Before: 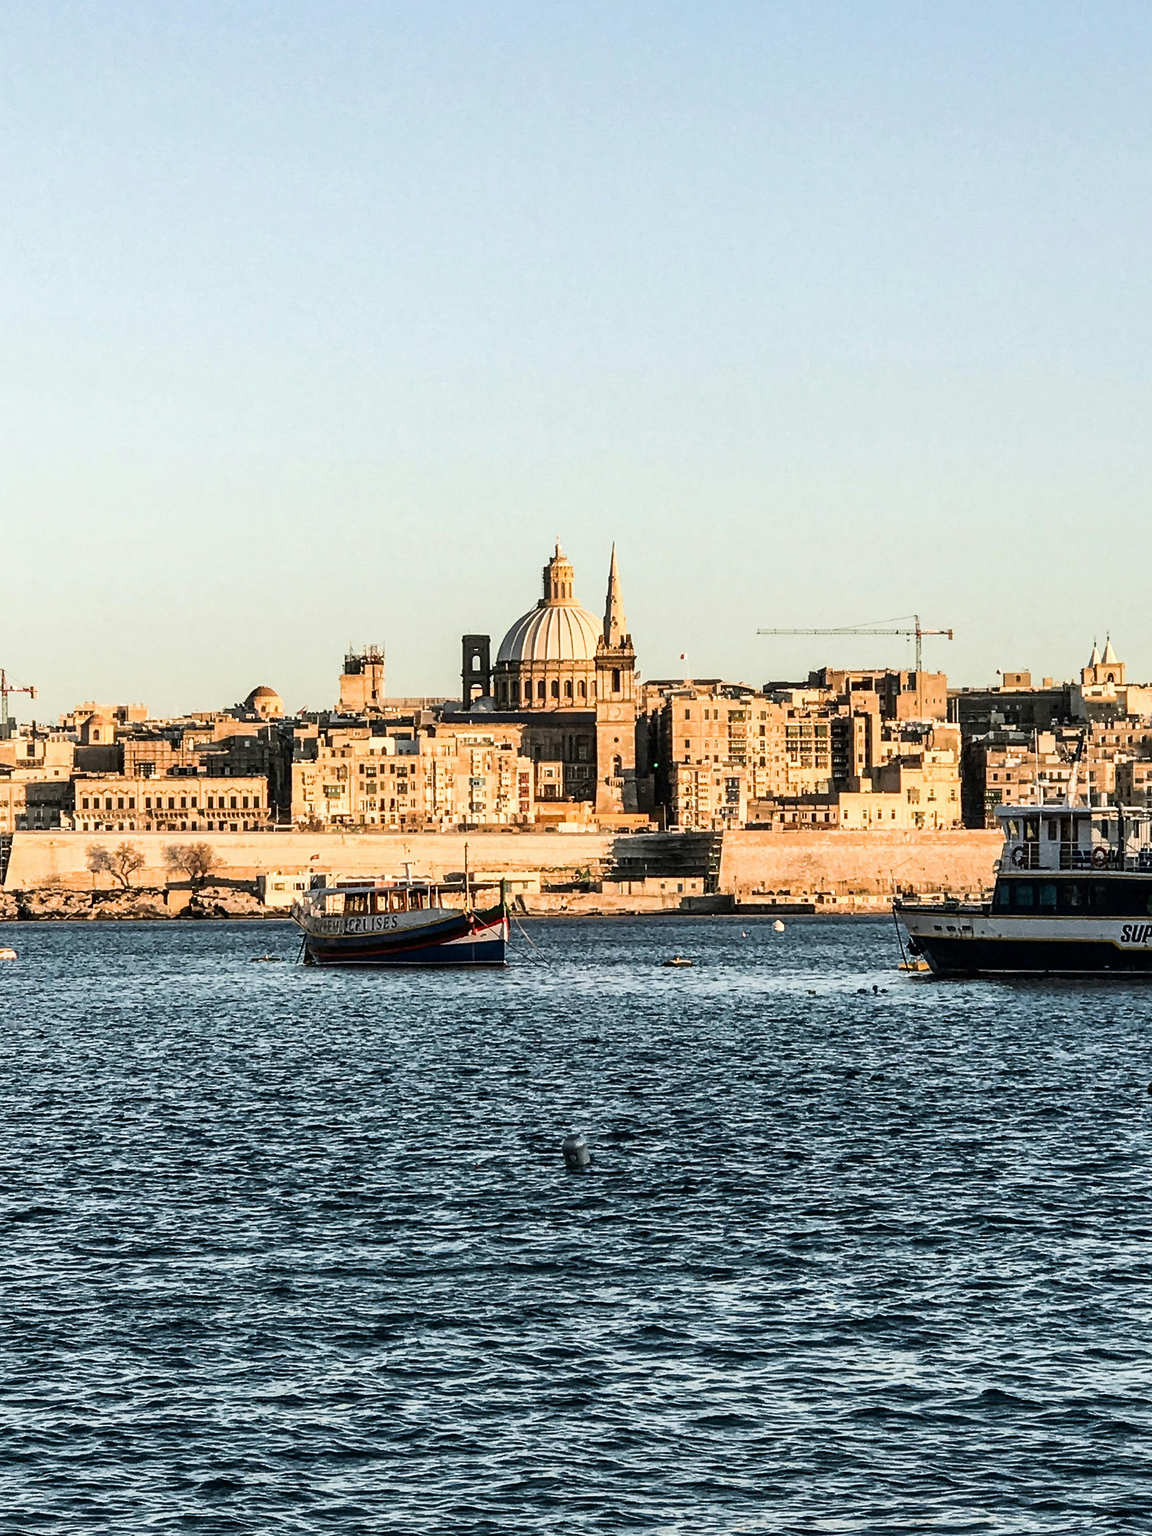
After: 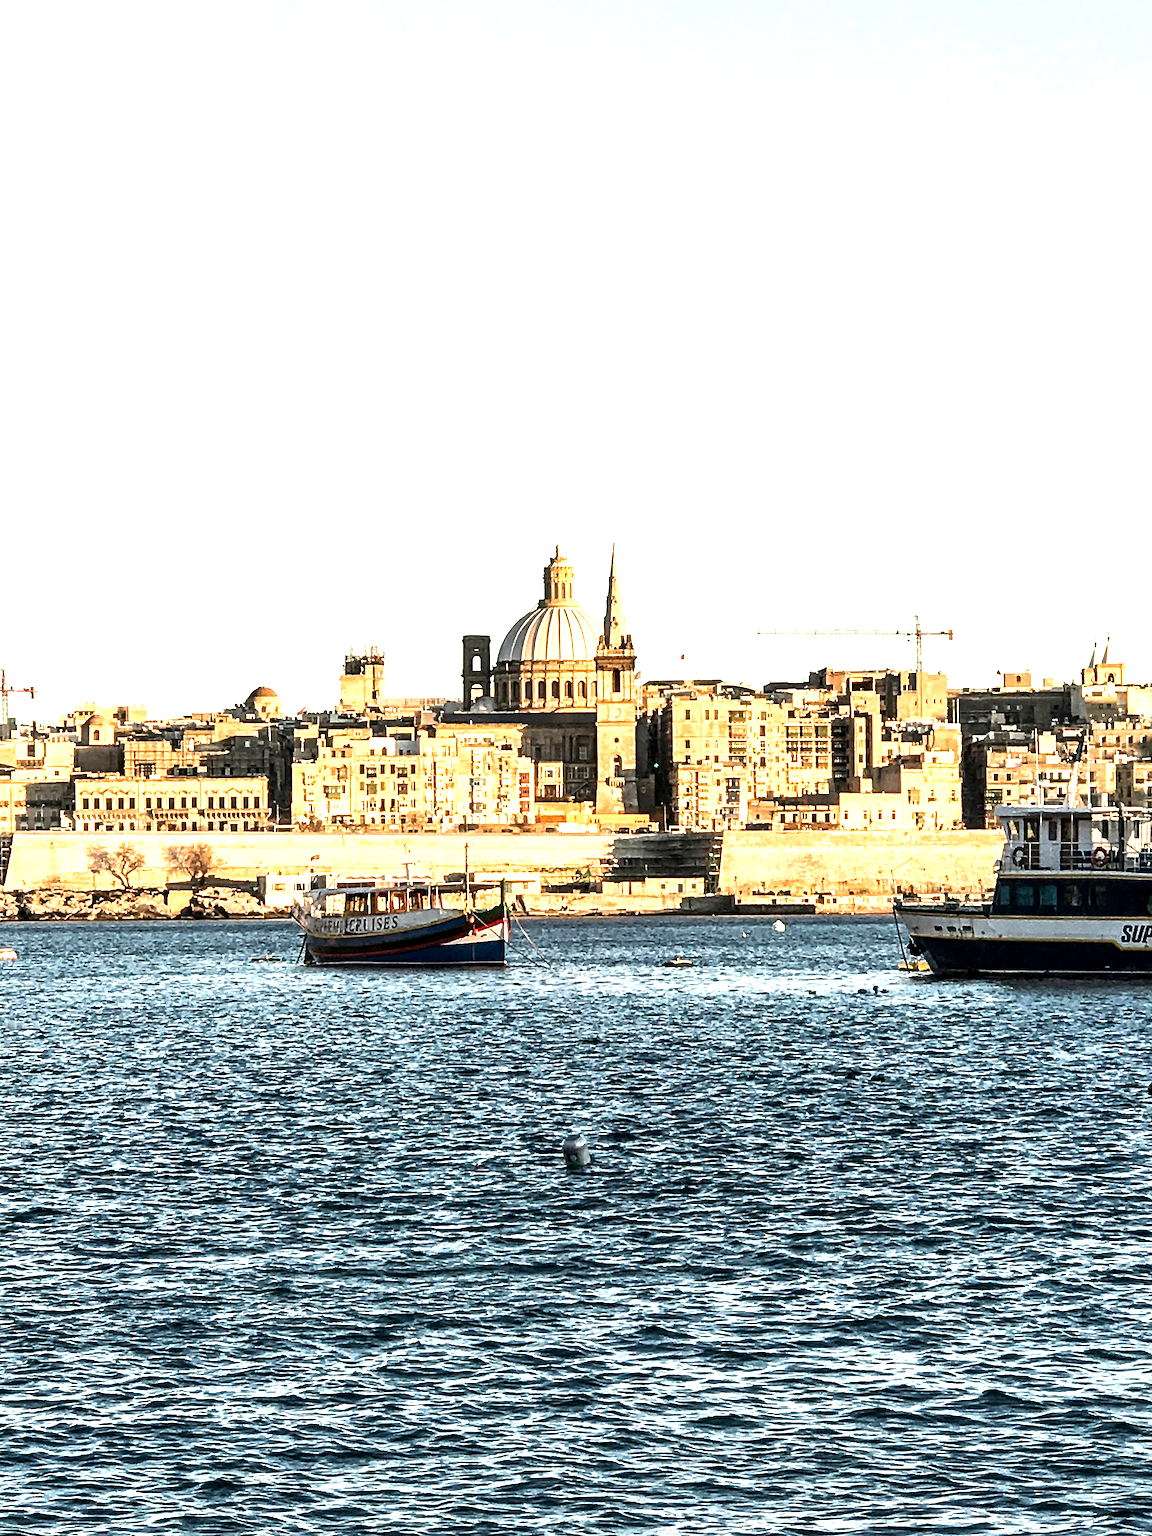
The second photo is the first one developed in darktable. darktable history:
exposure: black level correction 0.001, exposure 0.955 EV, compensate highlight preservation false
